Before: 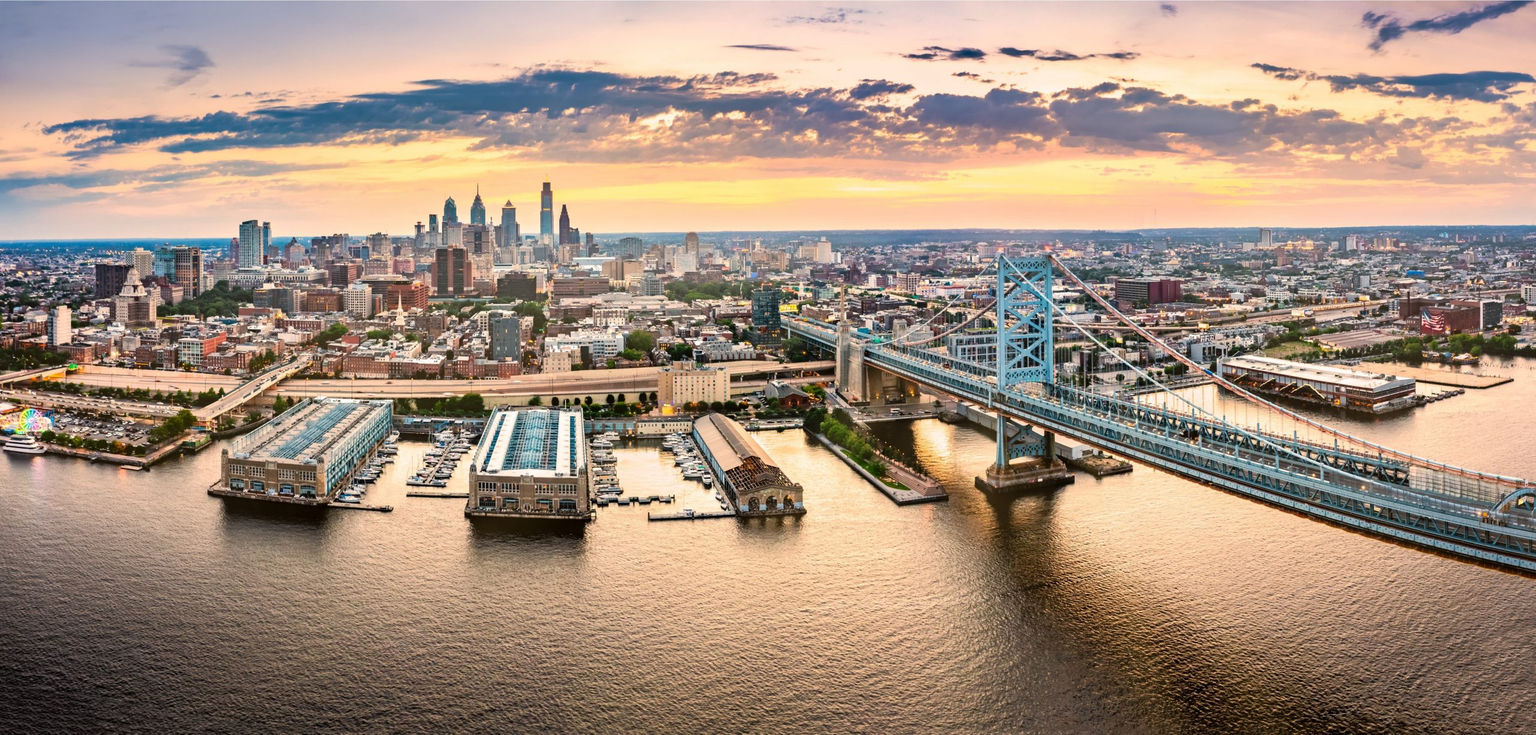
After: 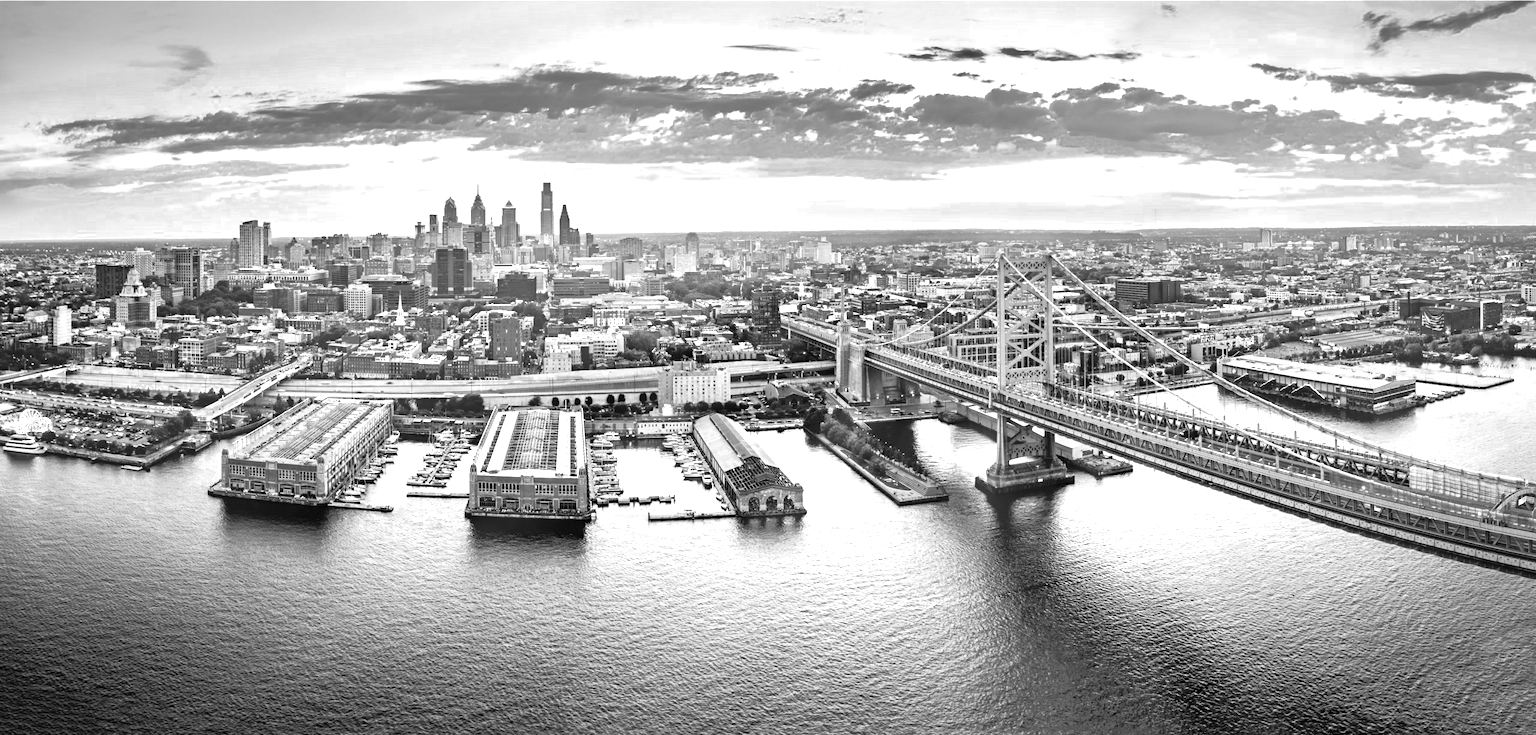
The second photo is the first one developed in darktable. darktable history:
color zones: curves: ch0 [(0, 0.497) (0.096, 0.361) (0.221, 0.538) (0.429, 0.5) (0.571, 0.5) (0.714, 0.5) (0.857, 0.5) (1, 0.497)]; ch1 [(0, 0.5) (0.143, 0.5) (0.257, -0.002) (0.429, 0.04) (0.571, -0.001) (0.714, -0.015) (0.857, 0.024) (1, 0.5)]
monochrome: a 32, b 64, size 2.3
exposure: exposure 0.7 EV, compensate highlight preservation false
